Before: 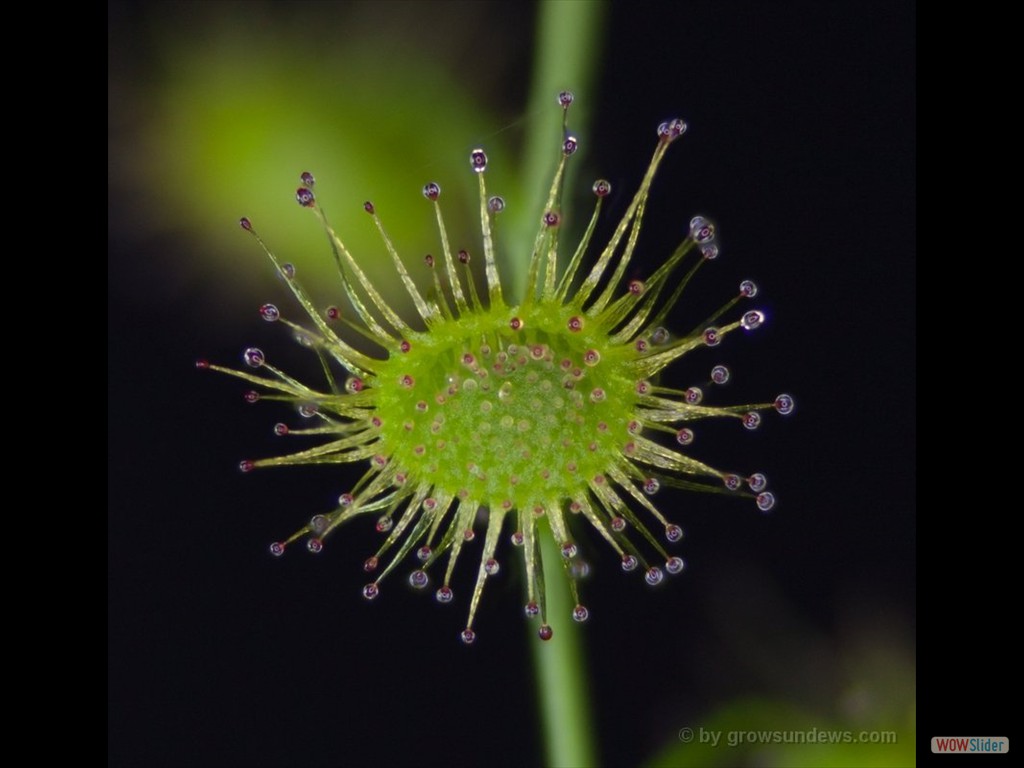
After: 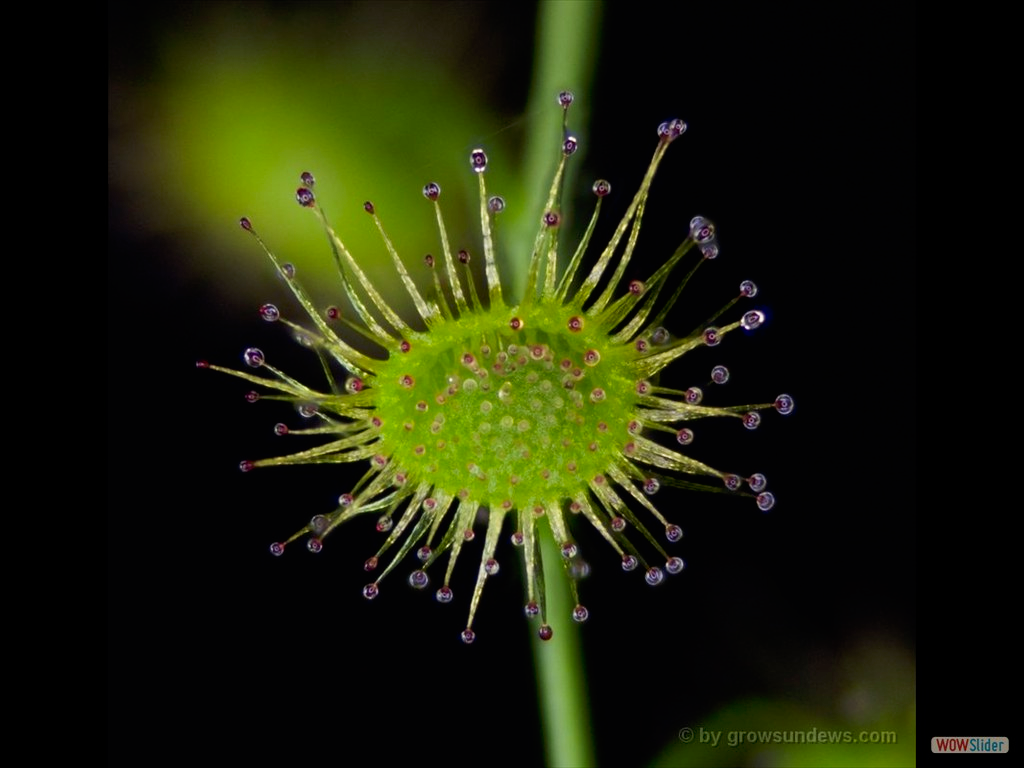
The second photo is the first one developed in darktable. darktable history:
tone curve: curves: ch0 [(0, 0) (0.118, 0.034) (0.182, 0.124) (0.265, 0.214) (0.504, 0.508) (0.783, 0.825) (1, 1)], preserve colors none
